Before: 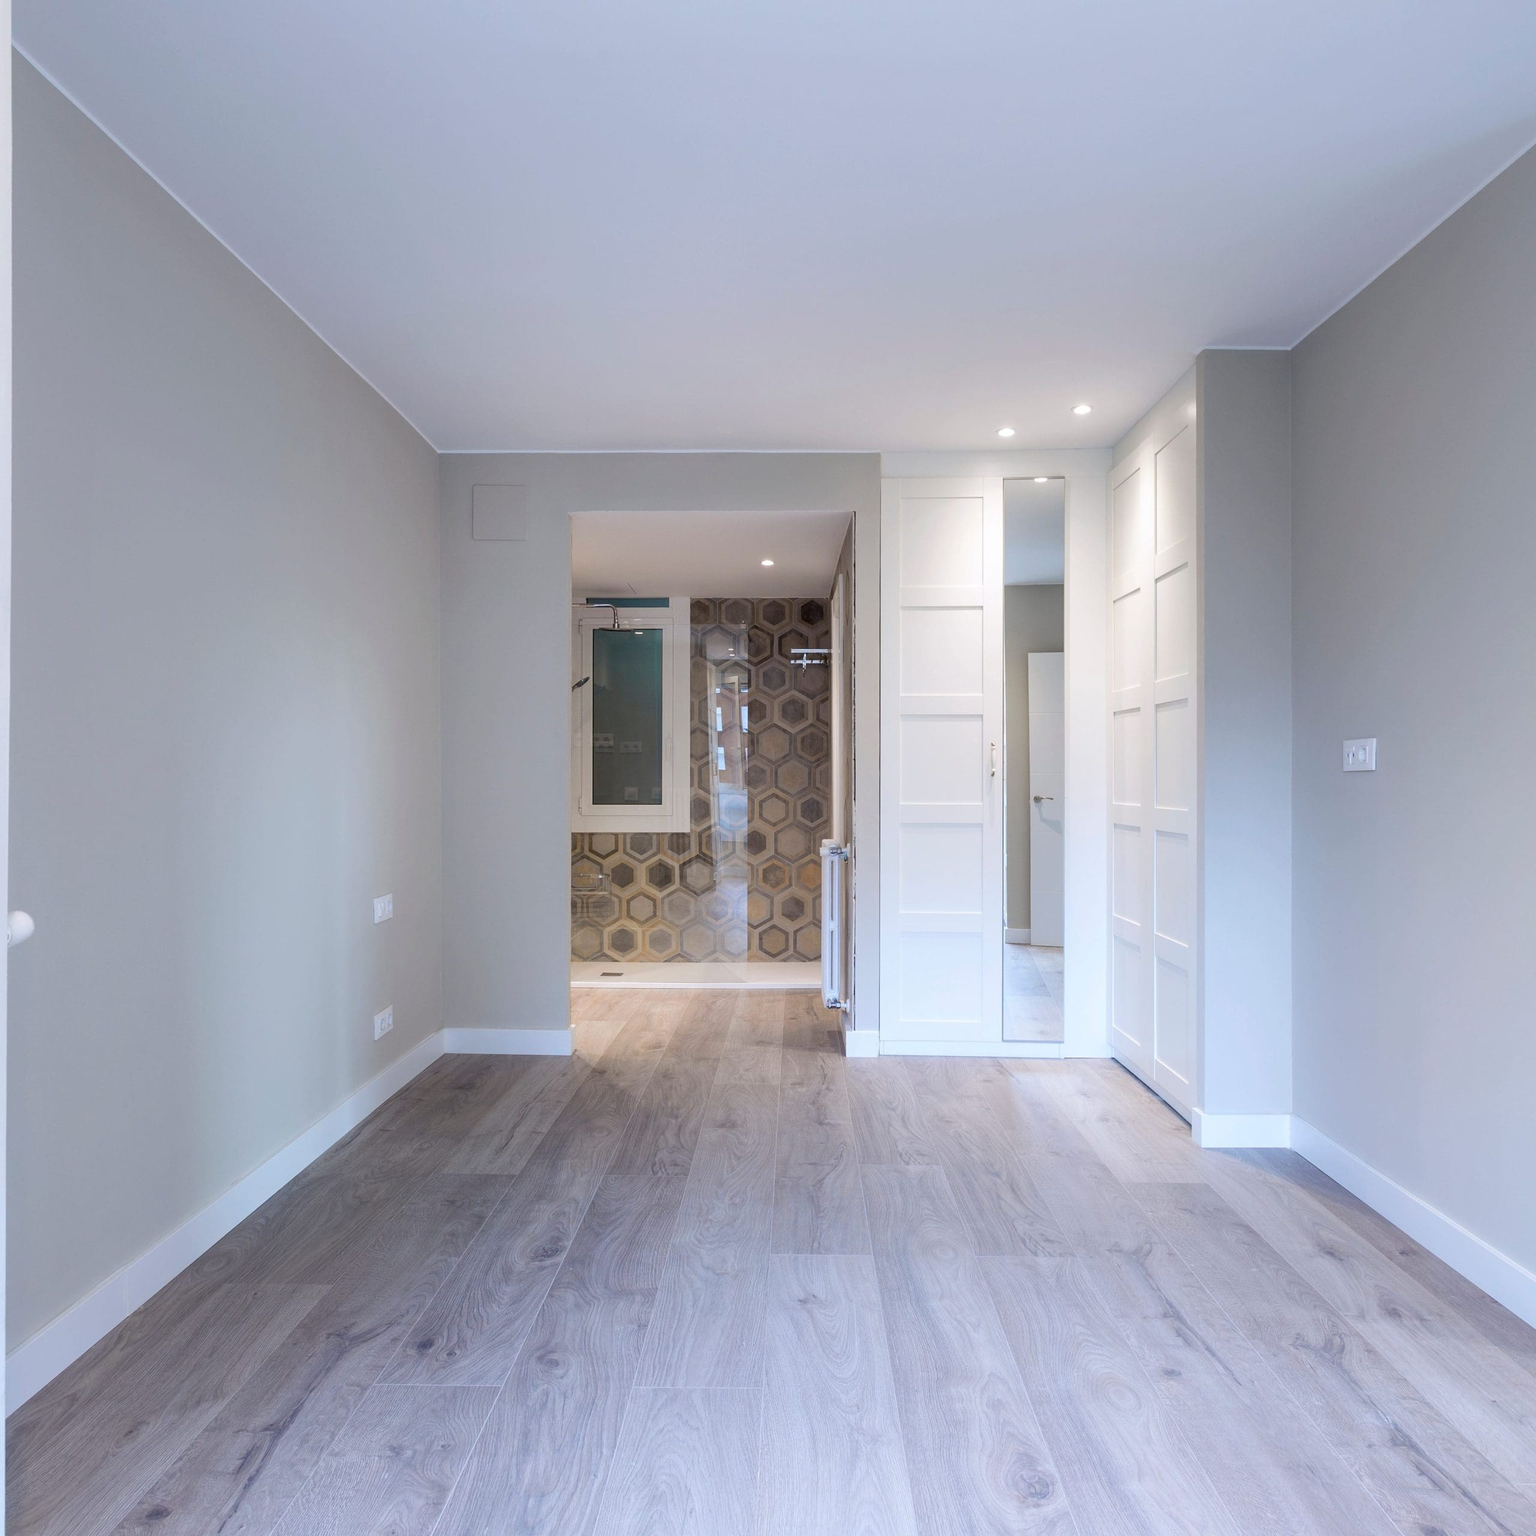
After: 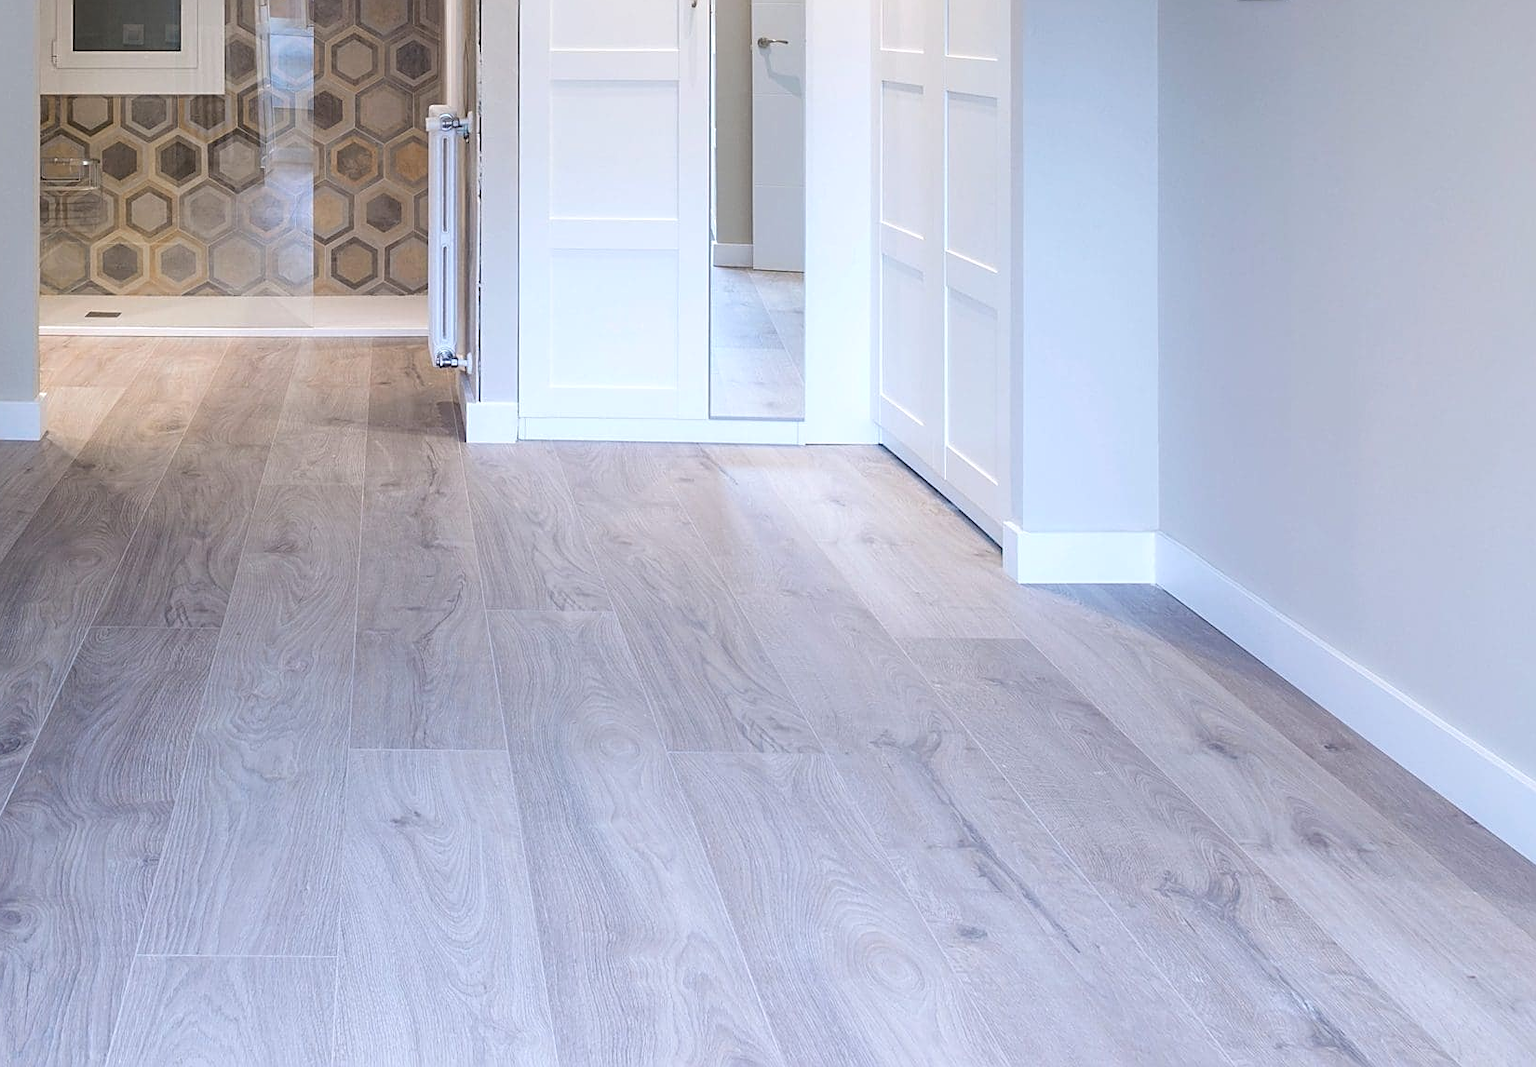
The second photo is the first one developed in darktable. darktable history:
sharpen: on, module defaults
crop and rotate: left 35.509%, top 50.238%, bottom 4.934%
levels: levels [0.016, 0.492, 0.969]
